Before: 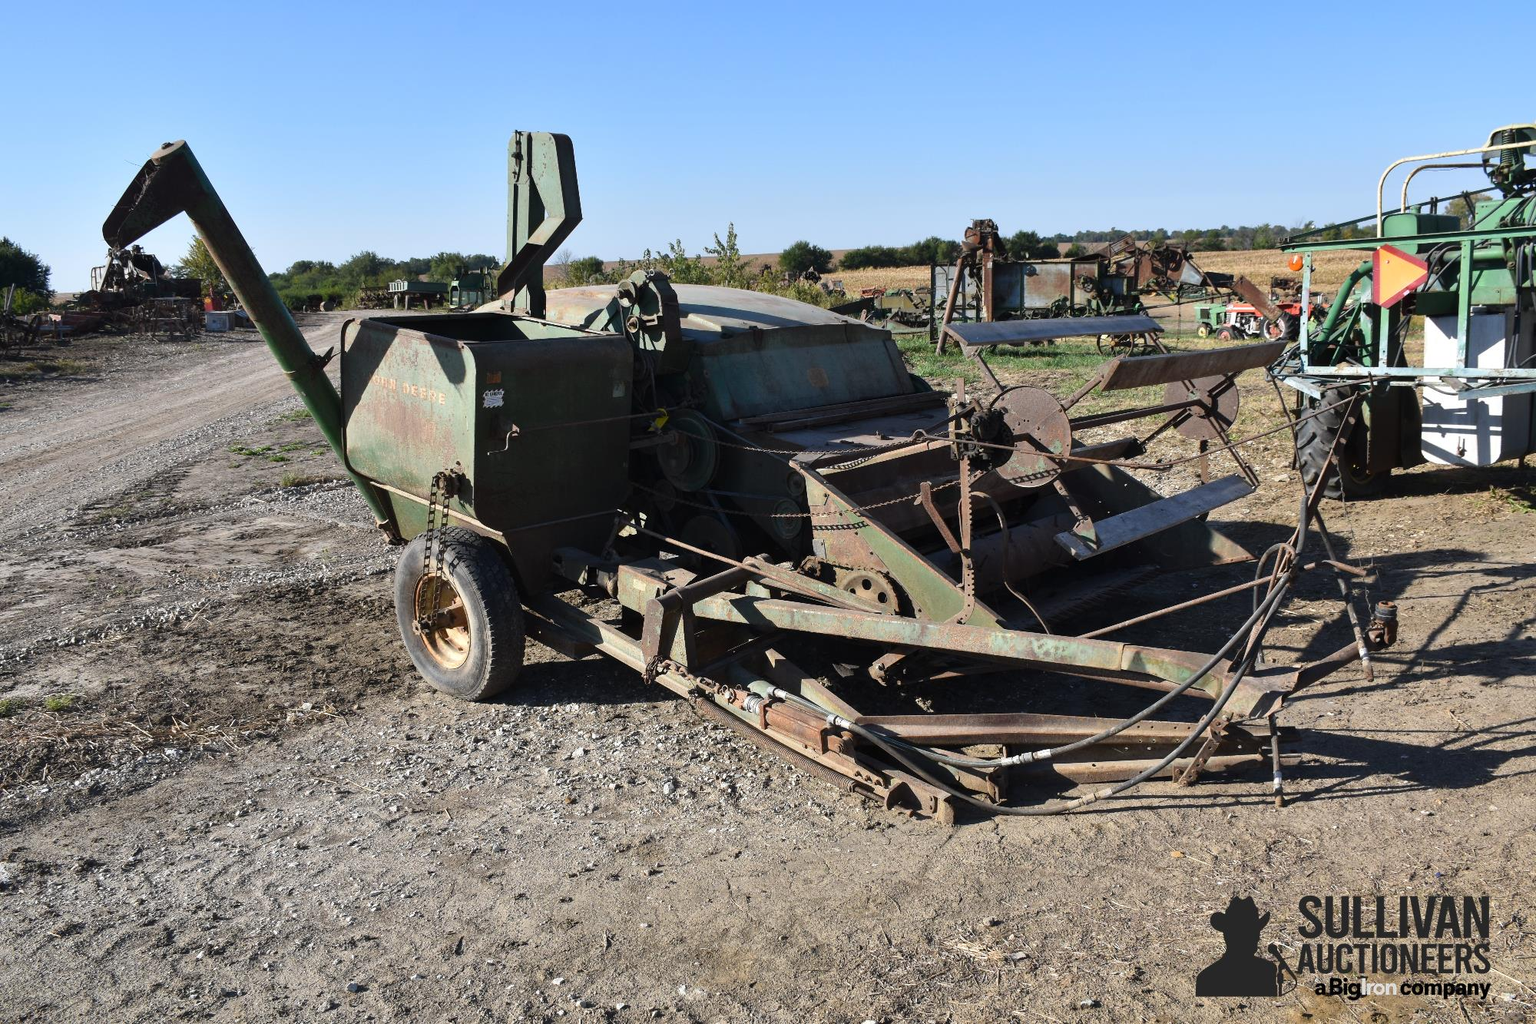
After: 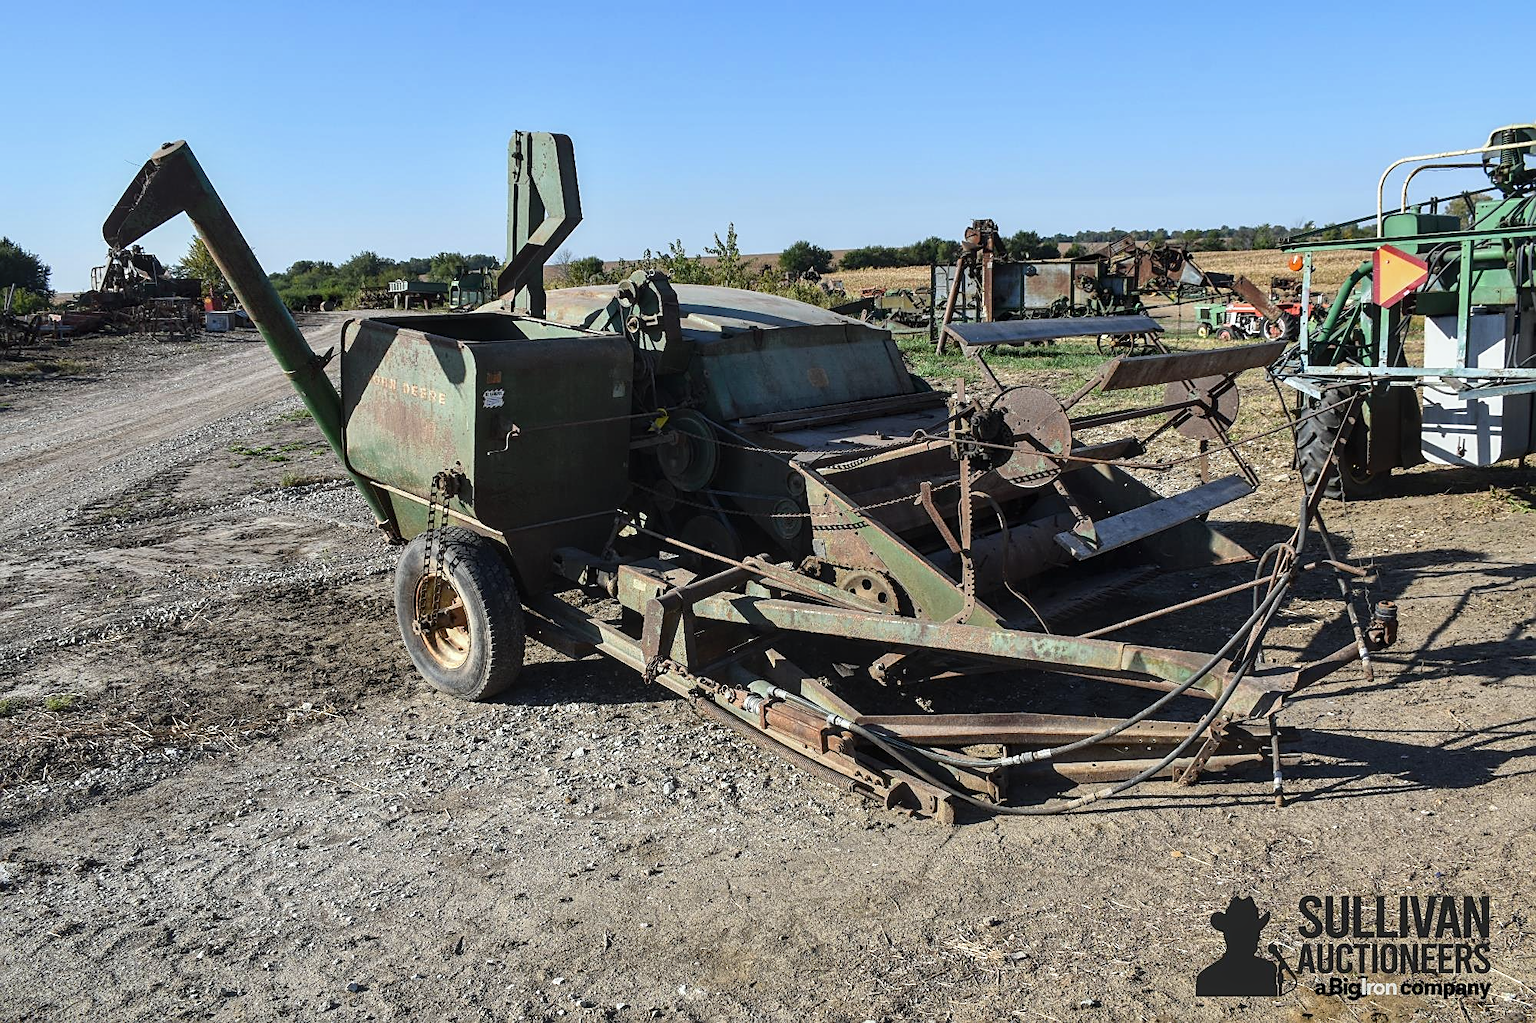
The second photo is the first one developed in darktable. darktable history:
local contrast: on, module defaults
white balance: red 0.978, blue 0.999
sharpen: on, module defaults
